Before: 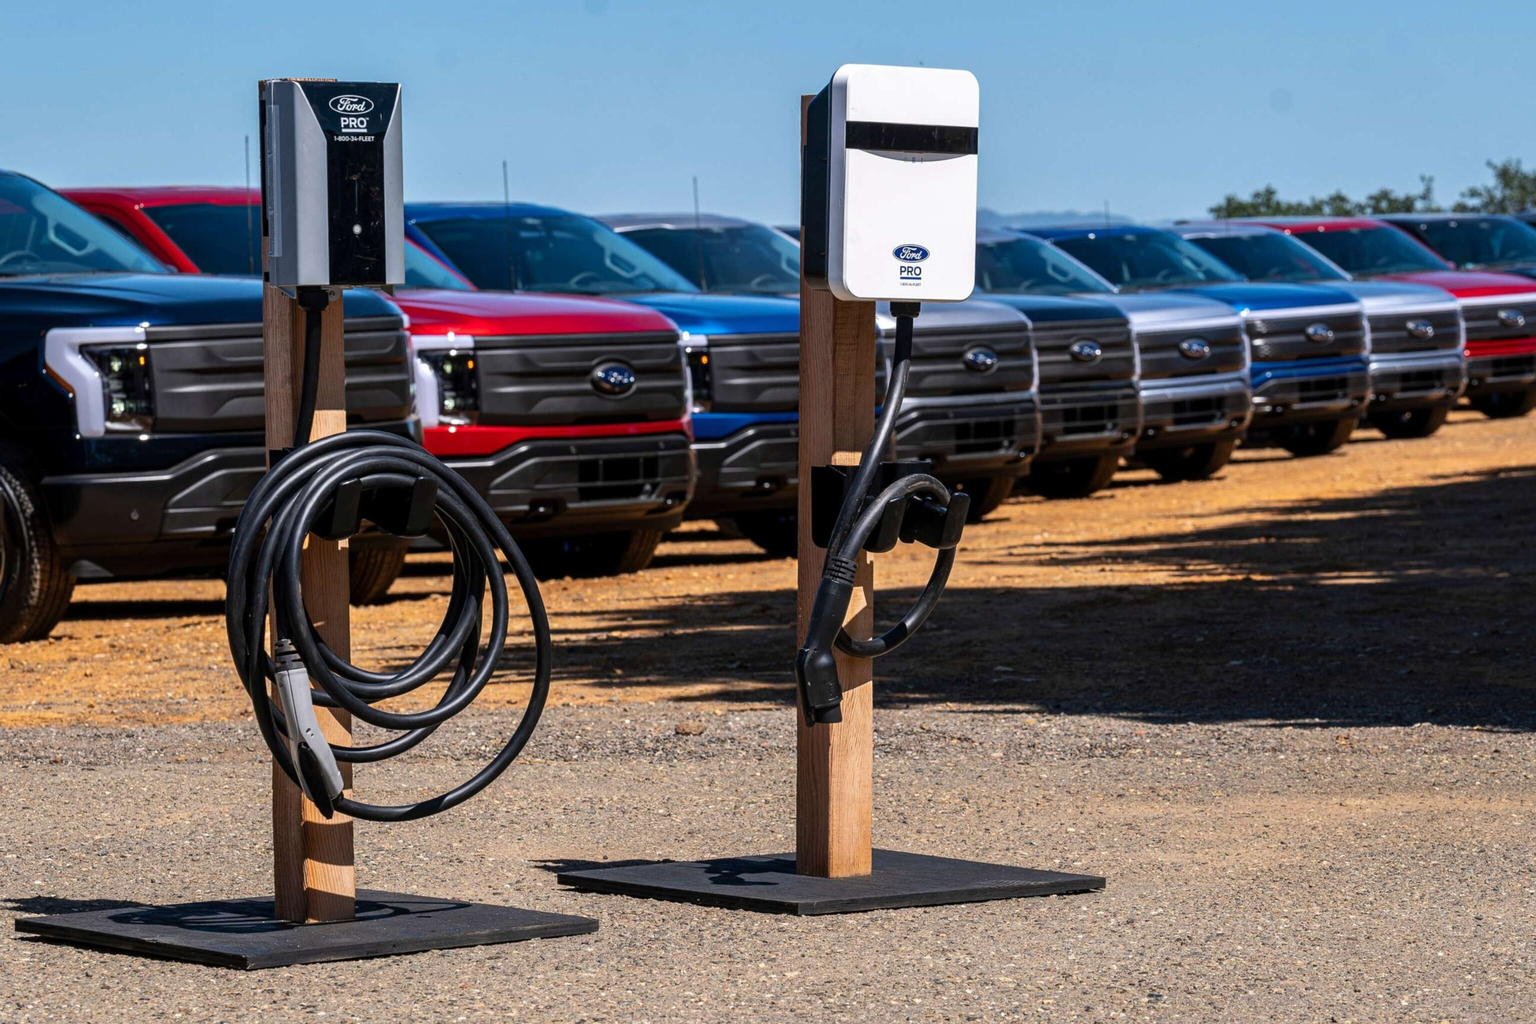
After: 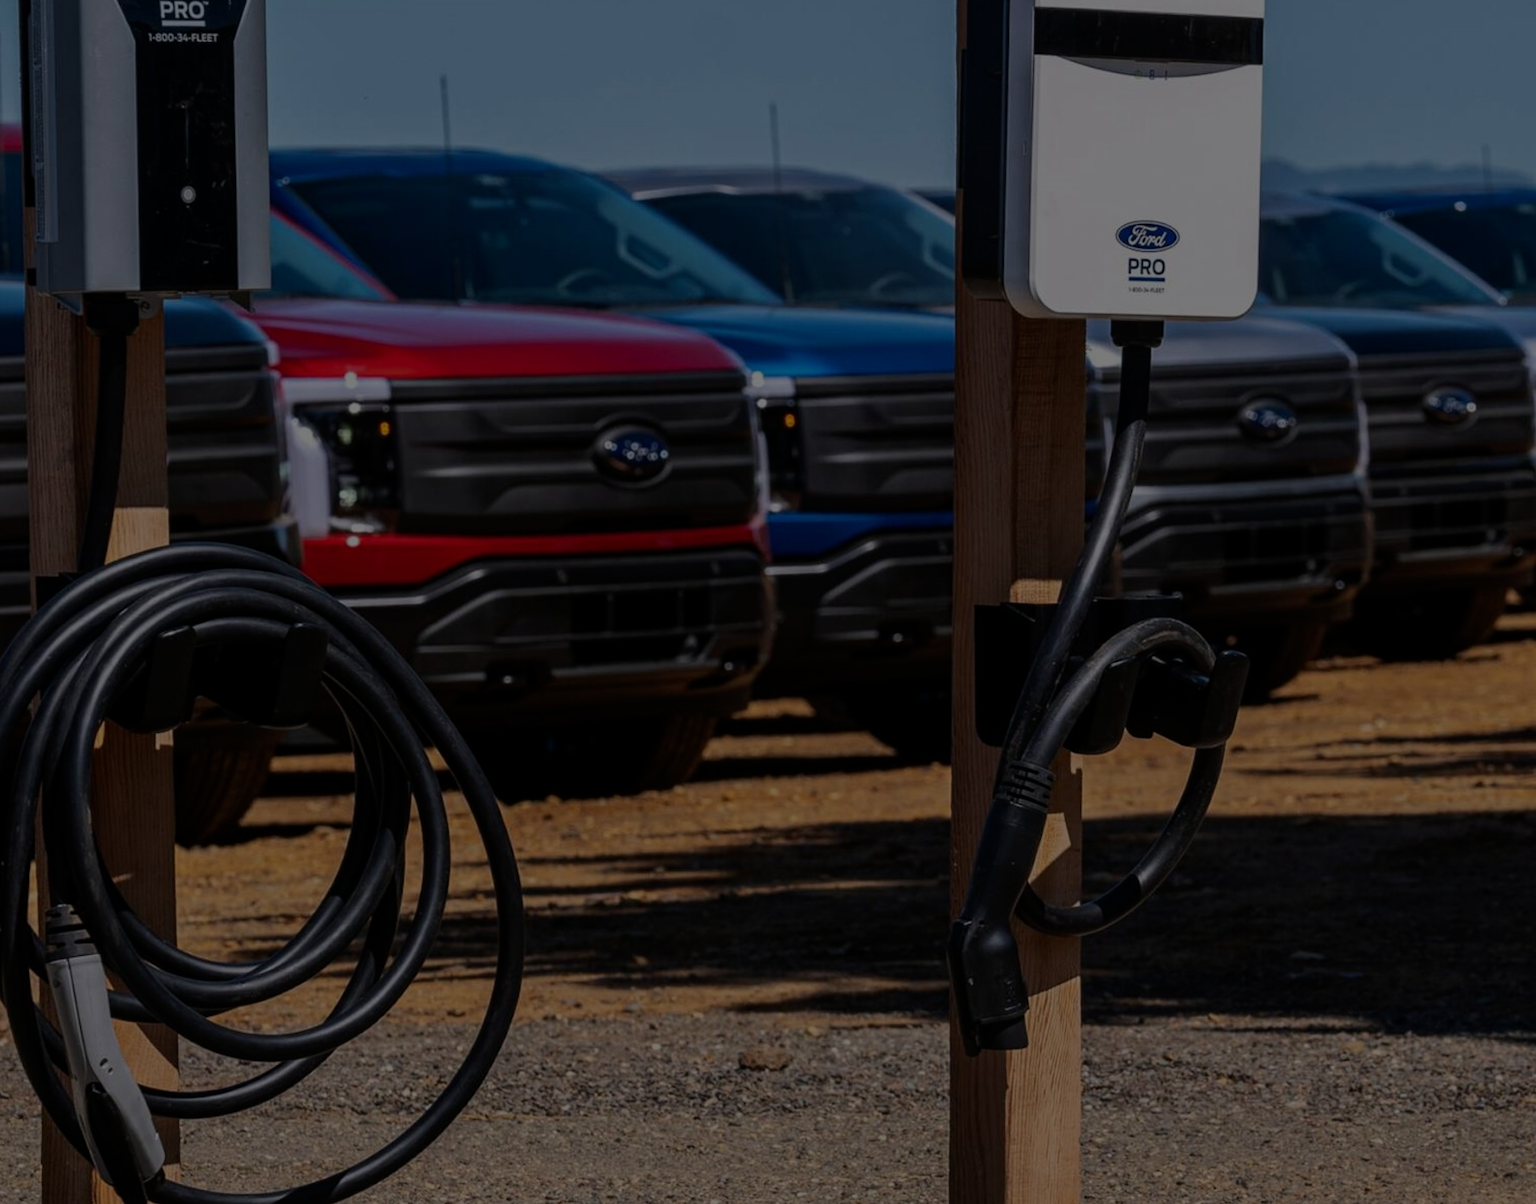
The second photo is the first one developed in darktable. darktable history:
crop: left 16.199%, top 11.457%, right 26.03%, bottom 20.598%
exposure: exposure -2.35 EV, compensate highlight preservation false
